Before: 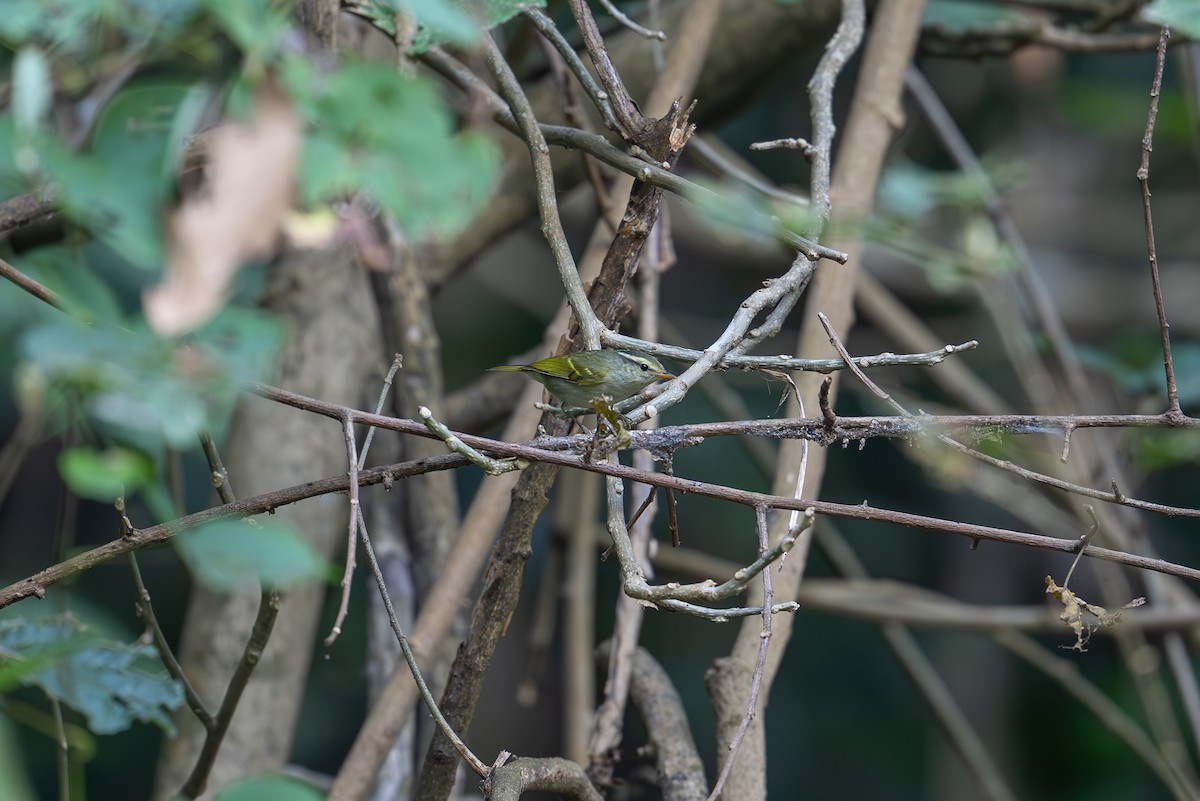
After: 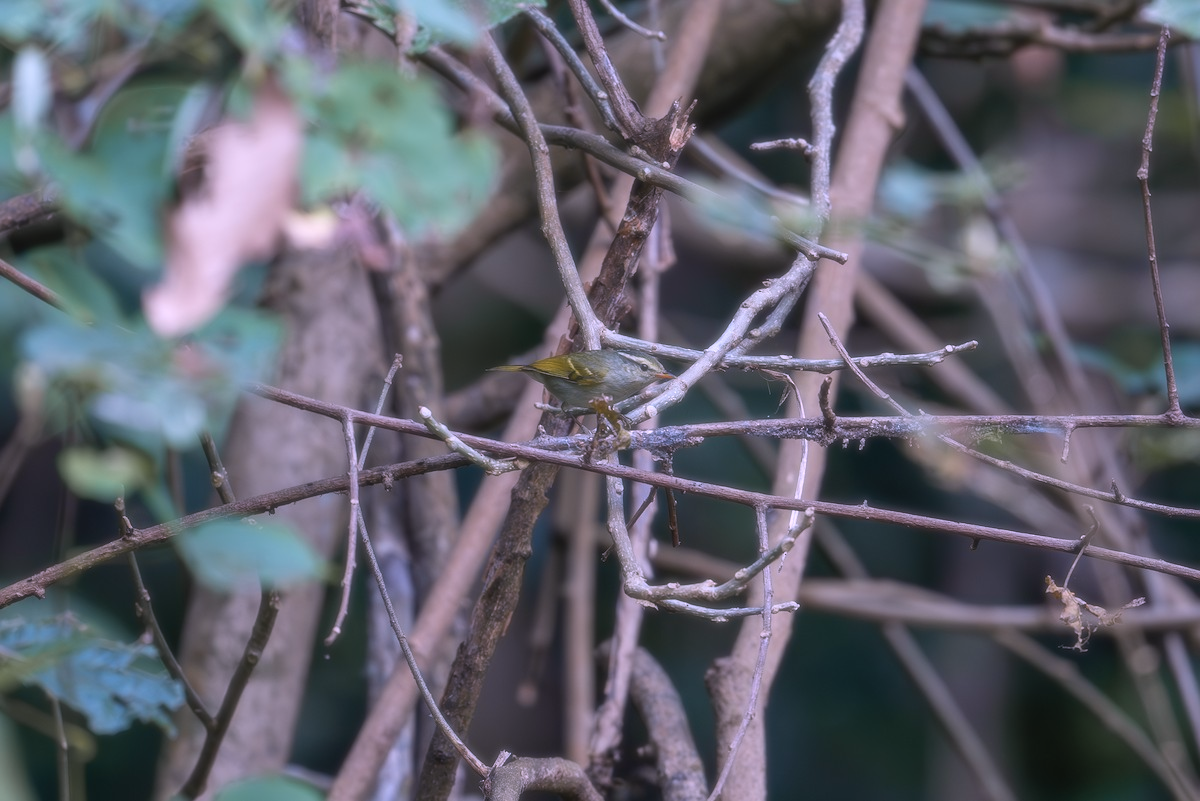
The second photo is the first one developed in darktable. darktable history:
color zones: curves: ch1 [(0.263, 0.53) (0.376, 0.287) (0.487, 0.512) (0.748, 0.547) (1, 0.513)]; ch2 [(0.262, 0.45) (0.751, 0.477)], mix 31.98%
shadows and highlights: radius 108.52, shadows 23.73, highlights -59.32, low approximation 0.01, soften with gaussian
soften: size 19.52%, mix 20.32%
color correction: highlights a* 15.46, highlights b* -20.56
